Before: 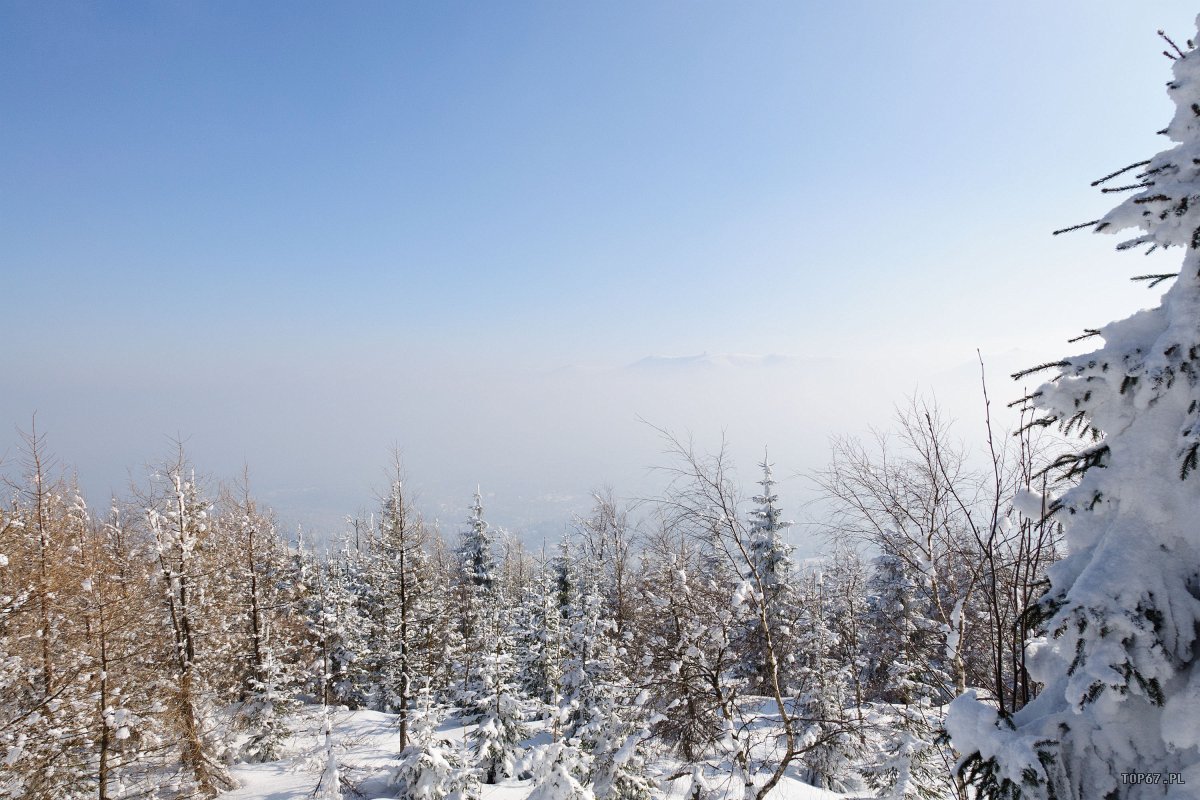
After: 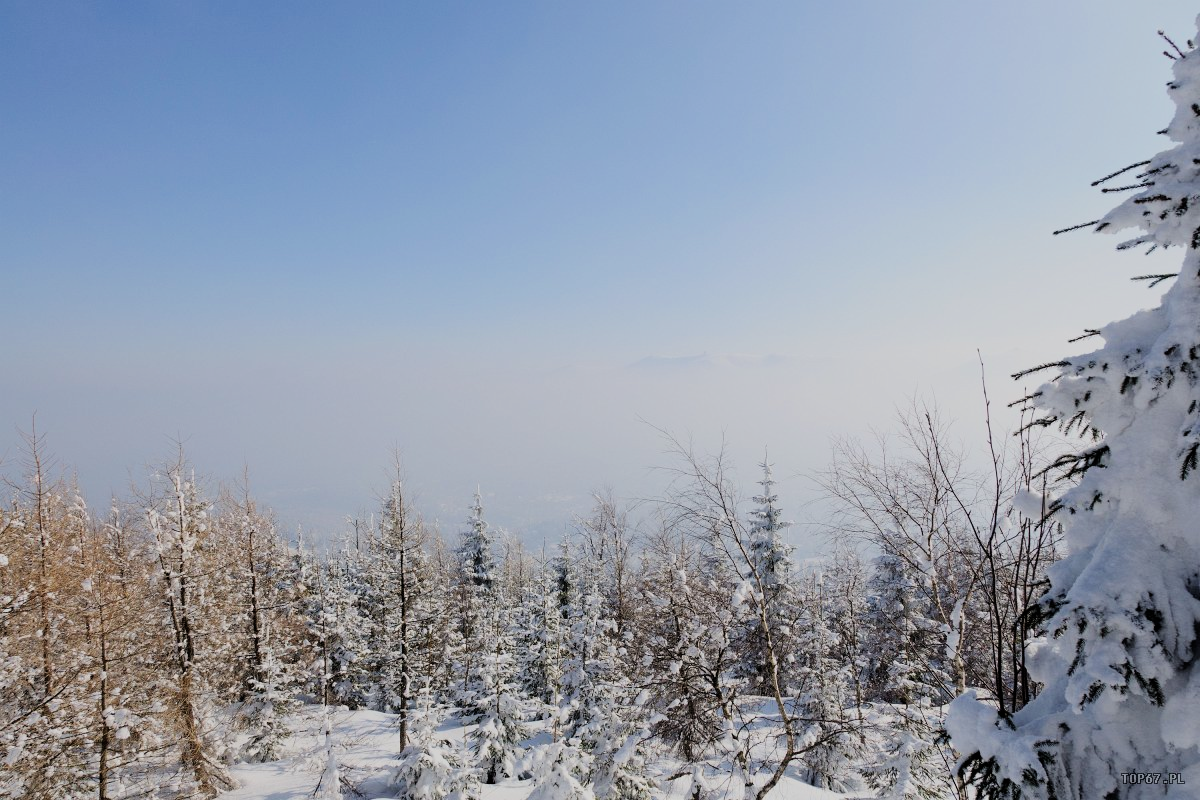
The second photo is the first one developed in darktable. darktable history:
filmic rgb: black relative exposure -6.69 EV, white relative exposure 4.56 EV, hardness 3.23, color science v6 (2022)
